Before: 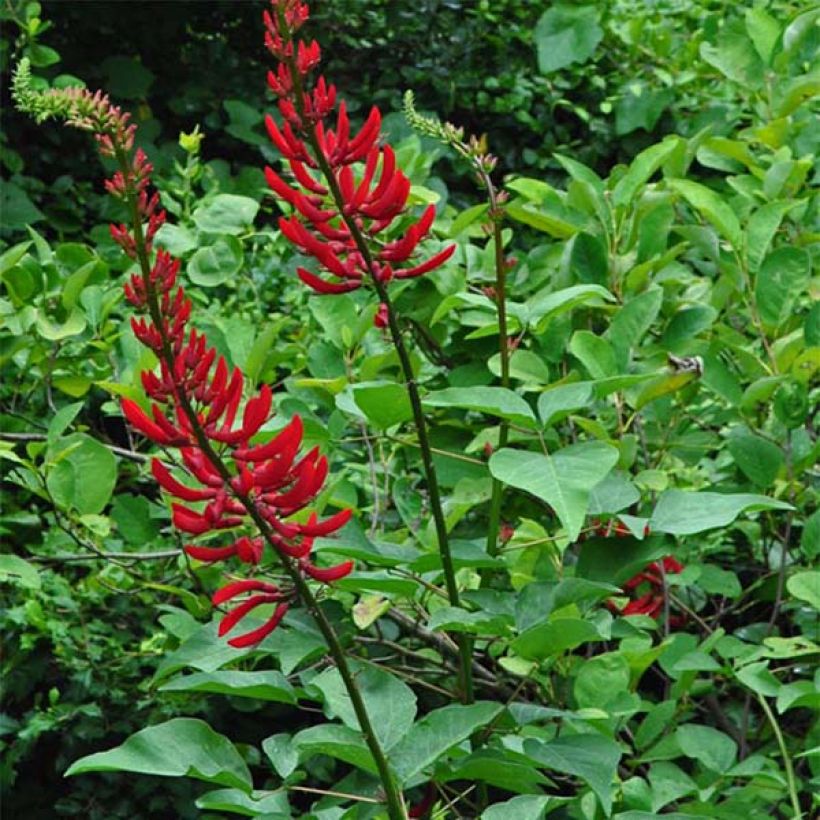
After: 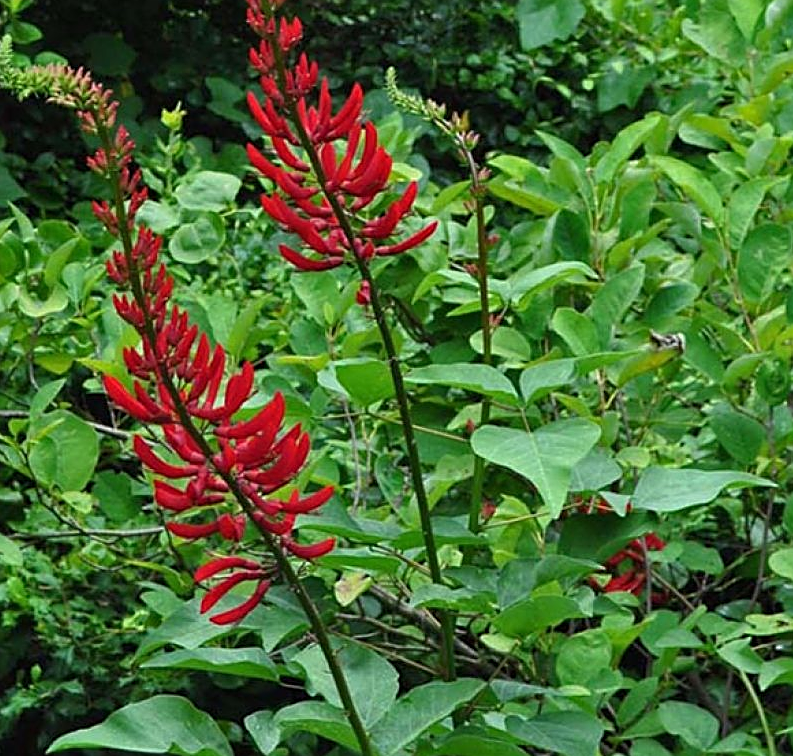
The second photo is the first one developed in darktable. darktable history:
crop: left 2.255%, top 2.869%, right 0.992%, bottom 4.898%
sharpen: on, module defaults
